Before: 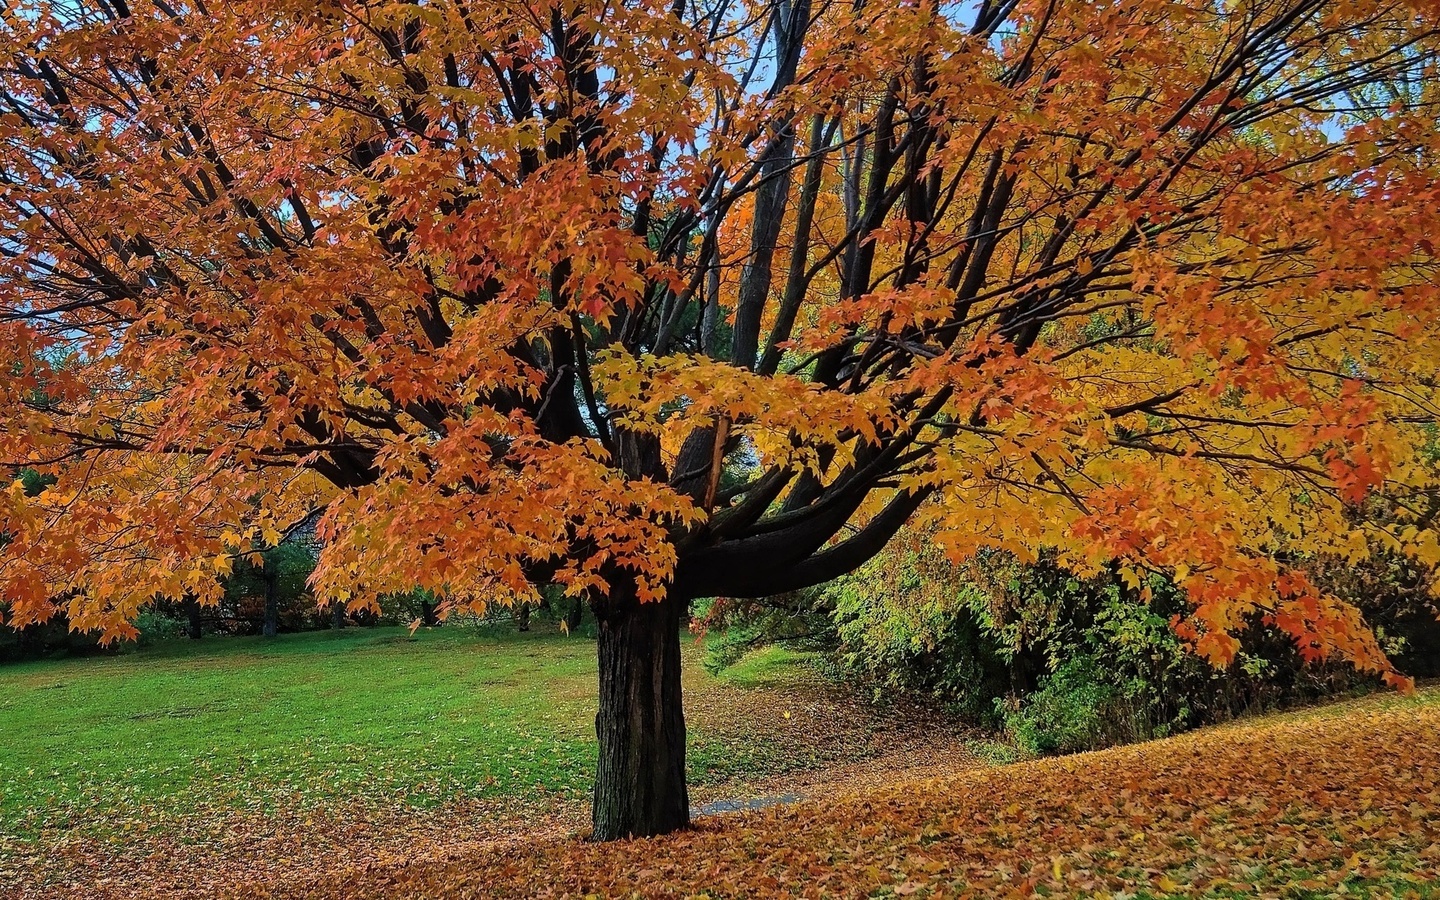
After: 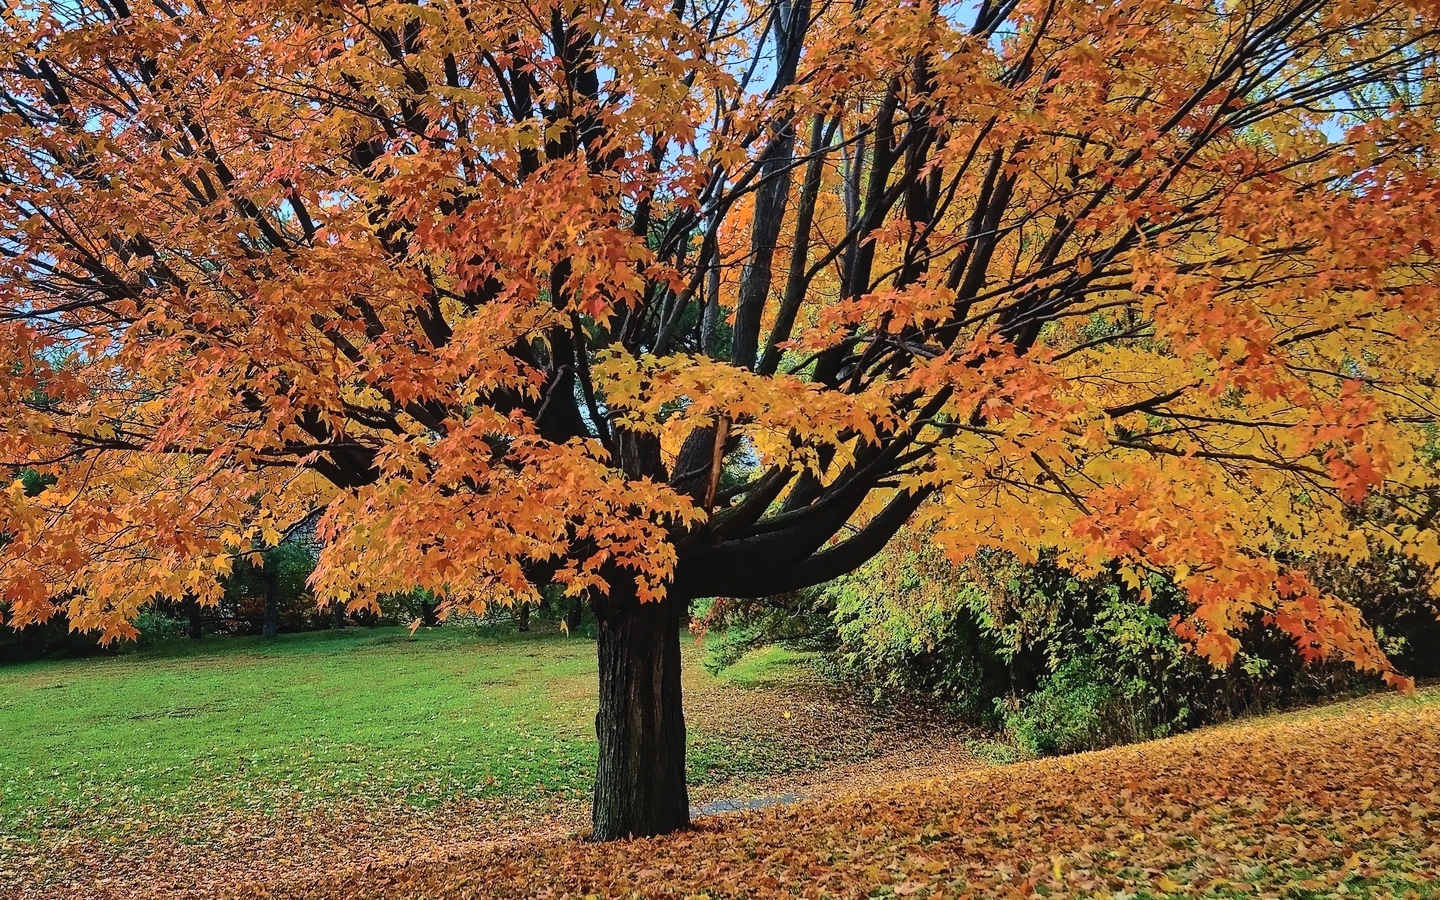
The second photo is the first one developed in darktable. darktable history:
shadows and highlights: shadows 36.25, highlights -27.87, soften with gaussian
tone curve: curves: ch0 [(0, 0) (0.003, 0.031) (0.011, 0.041) (0.025, 0.054) (0.044, 0.06) (0.069, 0.083) (0.1, 0.108) (0.136, 0.135) (0.177, 0.179) (0.224, 0.231) (0.277, 0.294) (0.335, 0.378) (0.399, 0.463) (0.468, 0.552) (0.543, 0.627) (0.623, 0.694) (0.709, 0.776) (0.801, 0.849) (0.898, 0.905) (1, 1)], color space Lab, independent channels, preserve colors none
